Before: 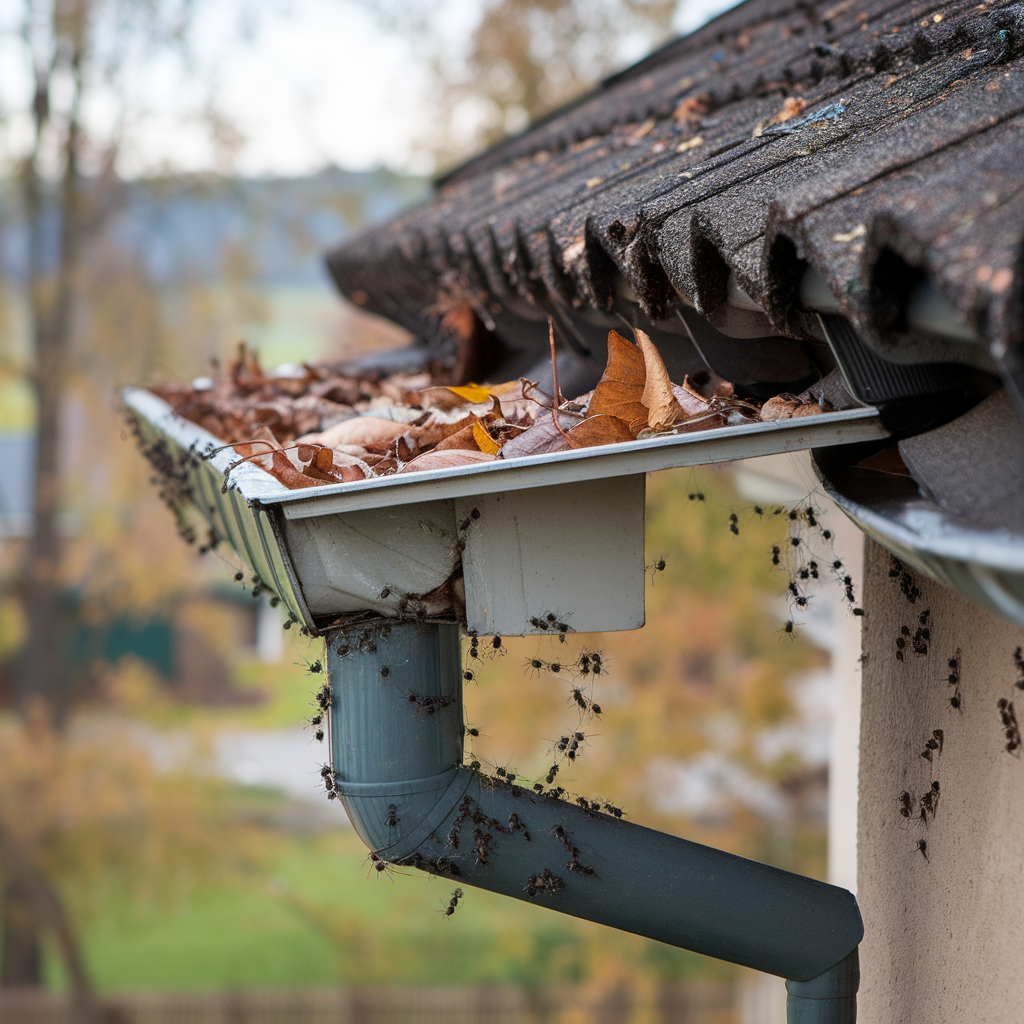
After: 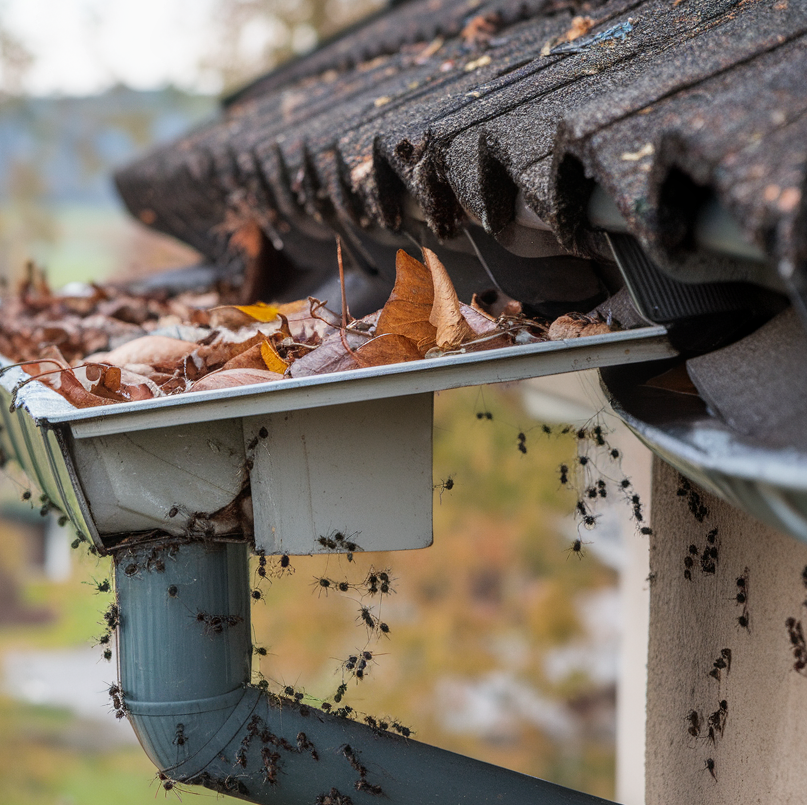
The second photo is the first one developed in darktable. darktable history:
local contrast: detail 110%
crop and rotate: left 20.74%, top 7.912%, right 0.375%, bottom 13.378%
